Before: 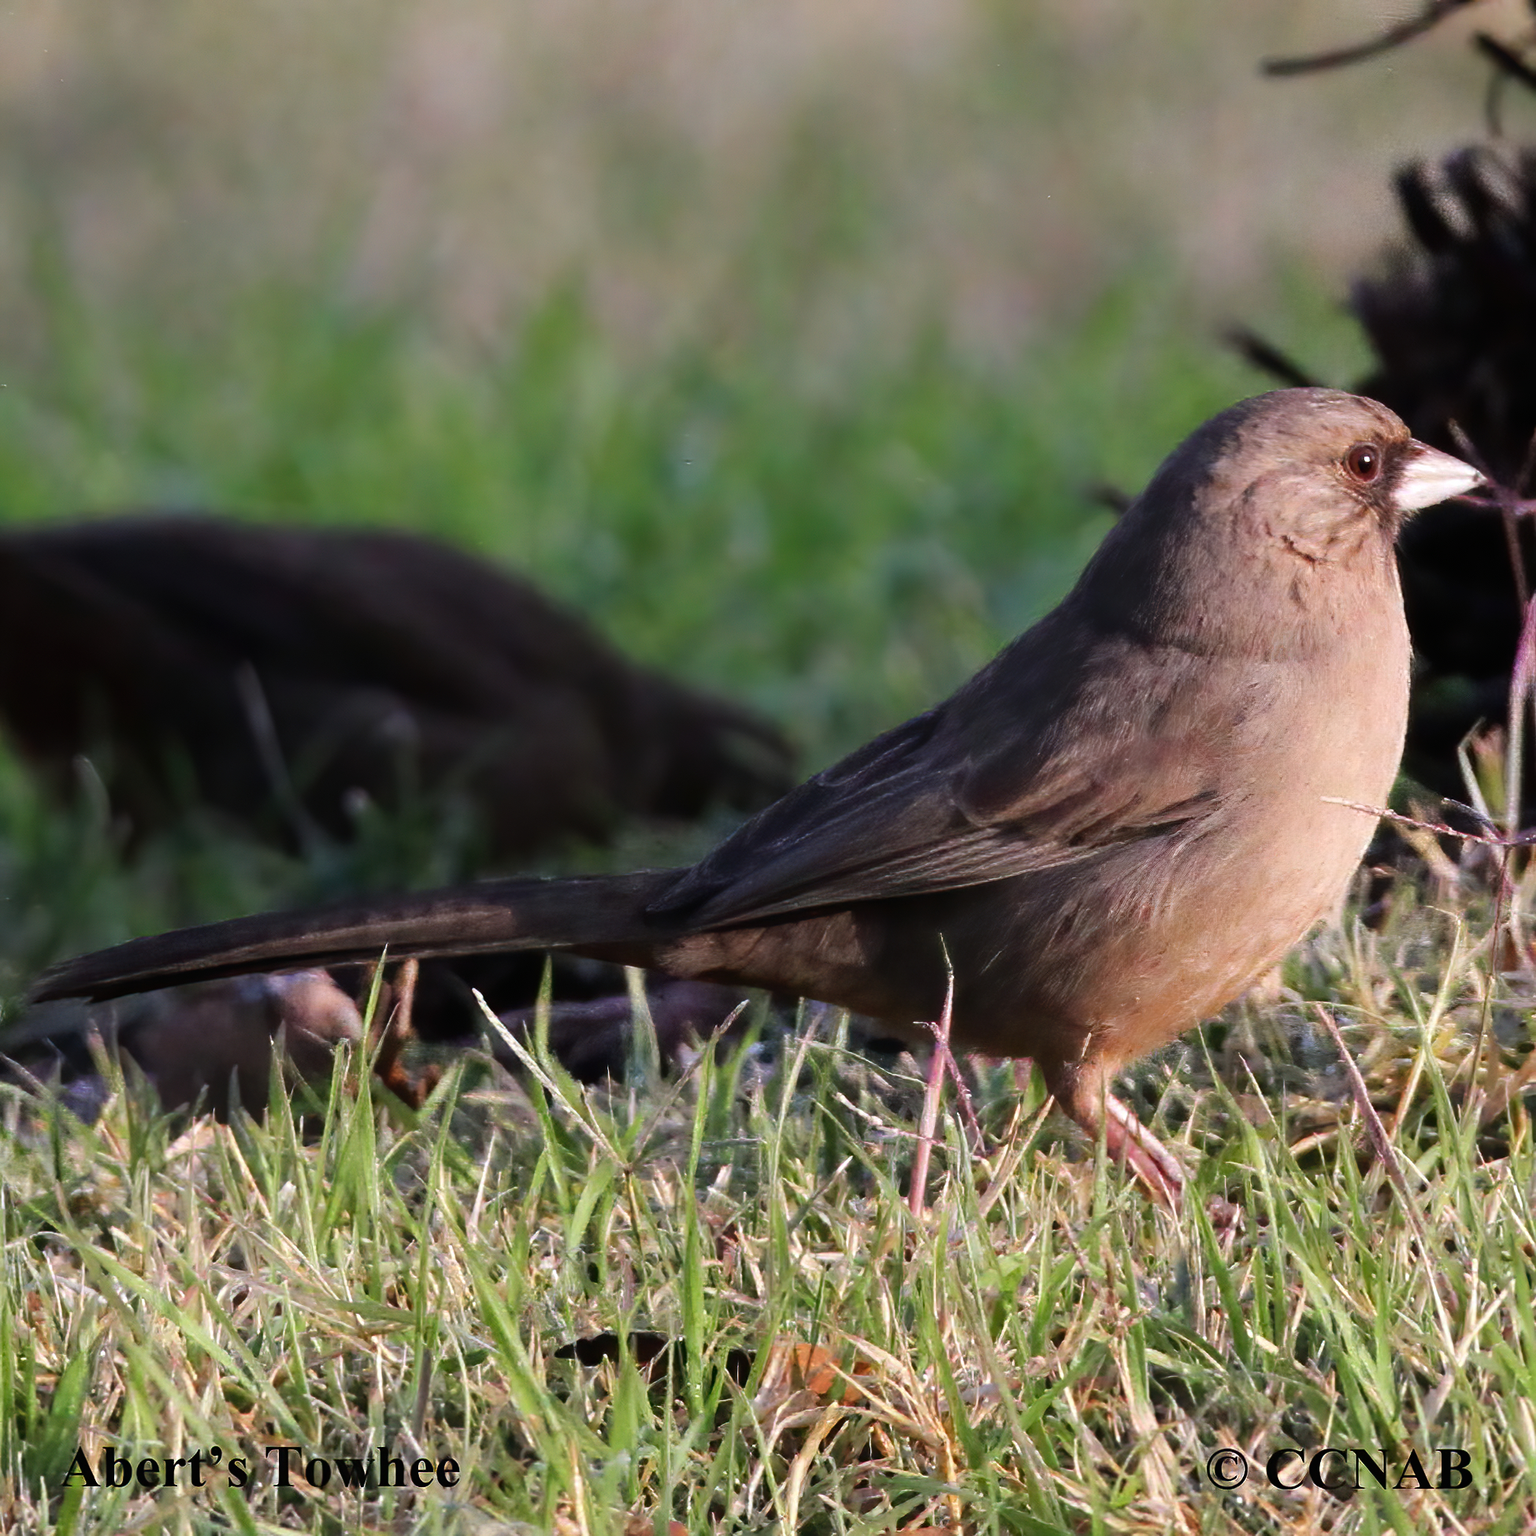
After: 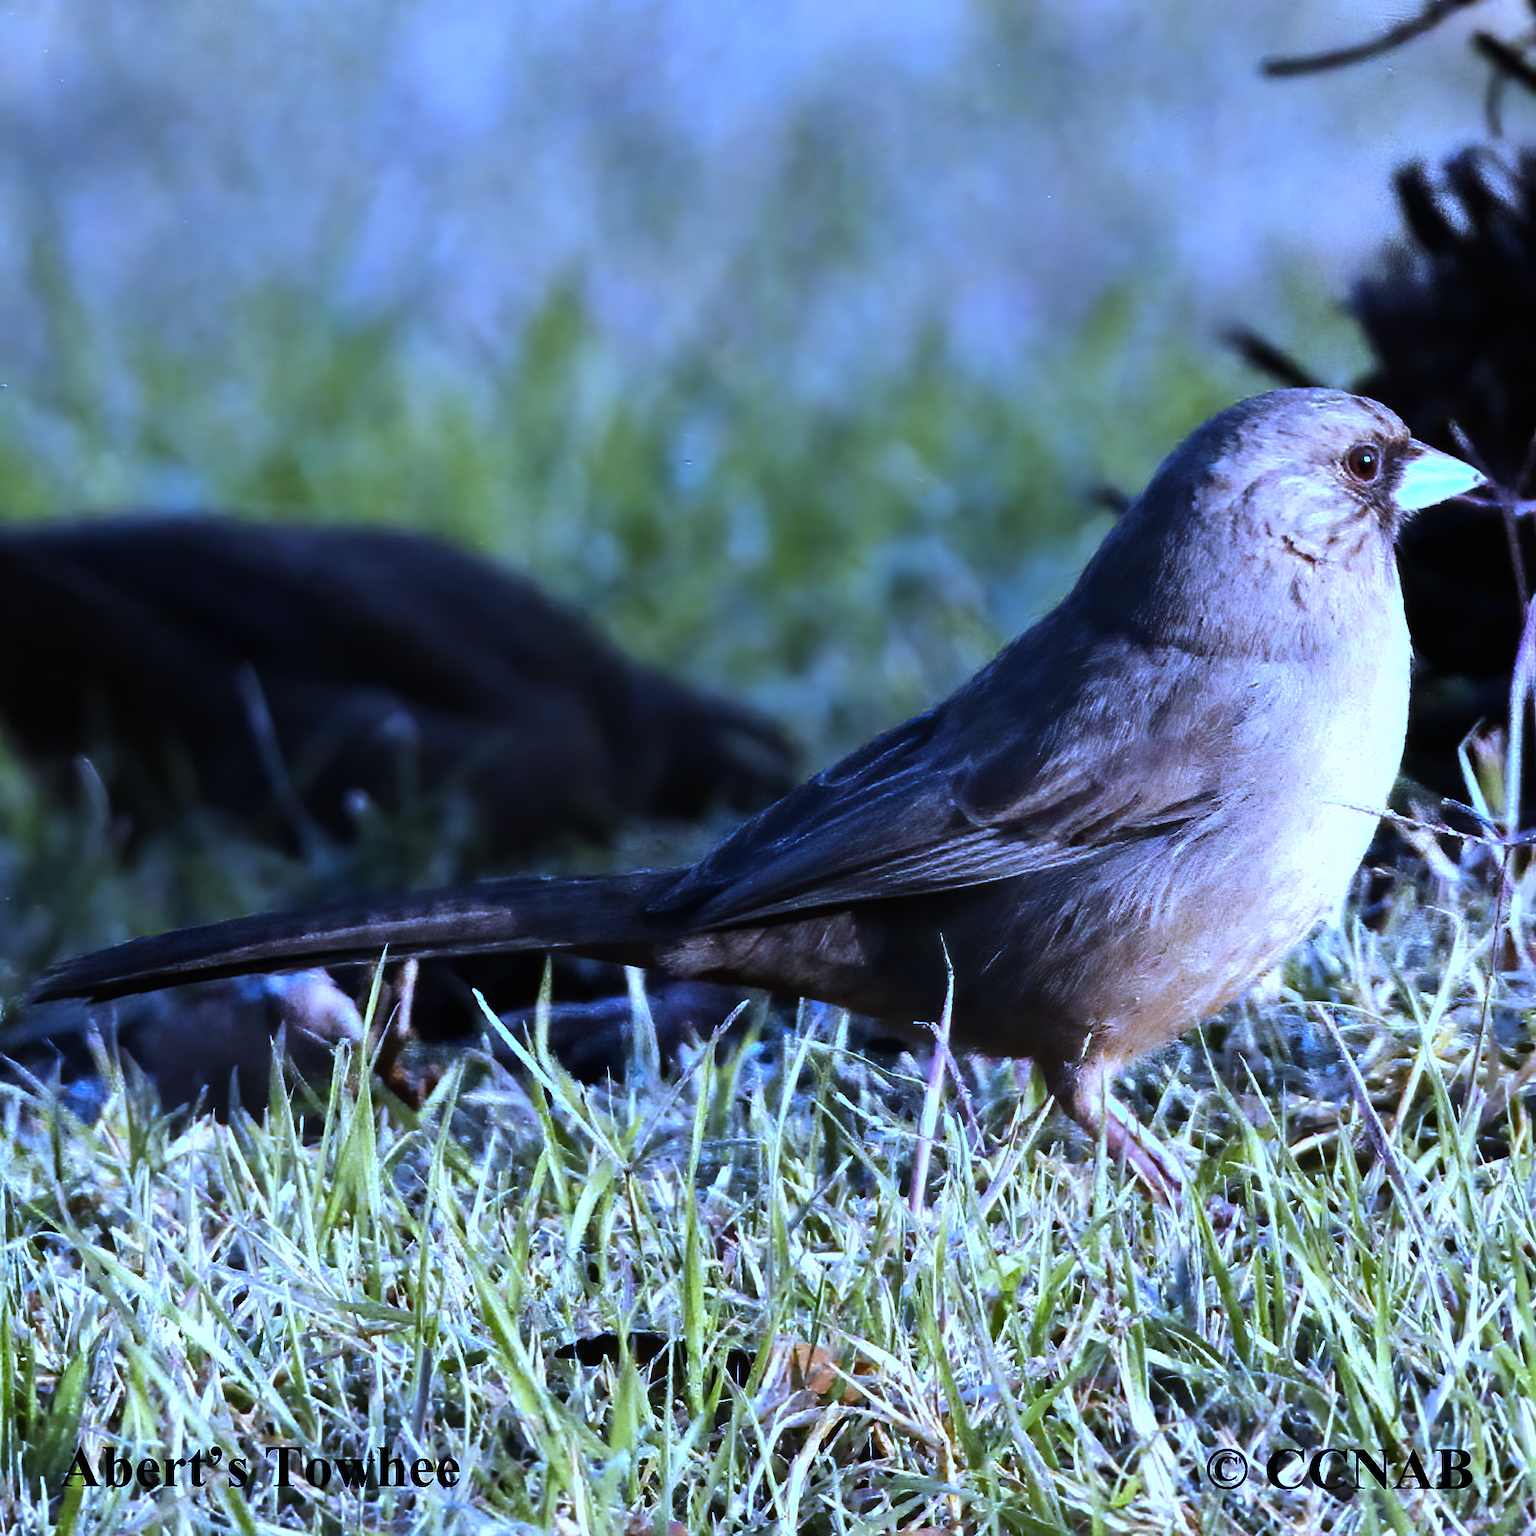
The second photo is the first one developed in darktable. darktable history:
exposure: exposure 0.131 EV, compensate highlight preservation false
shadows and highlights: radius 108.52, shadows 23.73, highlights -59.32, low approximation 0.01, soften with gaussian
color contrast: green-magenta contrast 0.8, blue-yellow contrast 1.1, unbound 0
tone equalizer: -8 EV -0.75 EV, -7 EV -0.7 EV, -6 EV -0.6 EV, -5 EV -0.4 EV, -3 EV 0.4 EV, -2 EV 0.6 EV, -1 EV 0.7 EV, +0 EV 0.75 EV, edges refinement/feathering 500, mask exposure compensation -1.57 EV, preserve details no
white balance: red 0.766, blue 1.537
